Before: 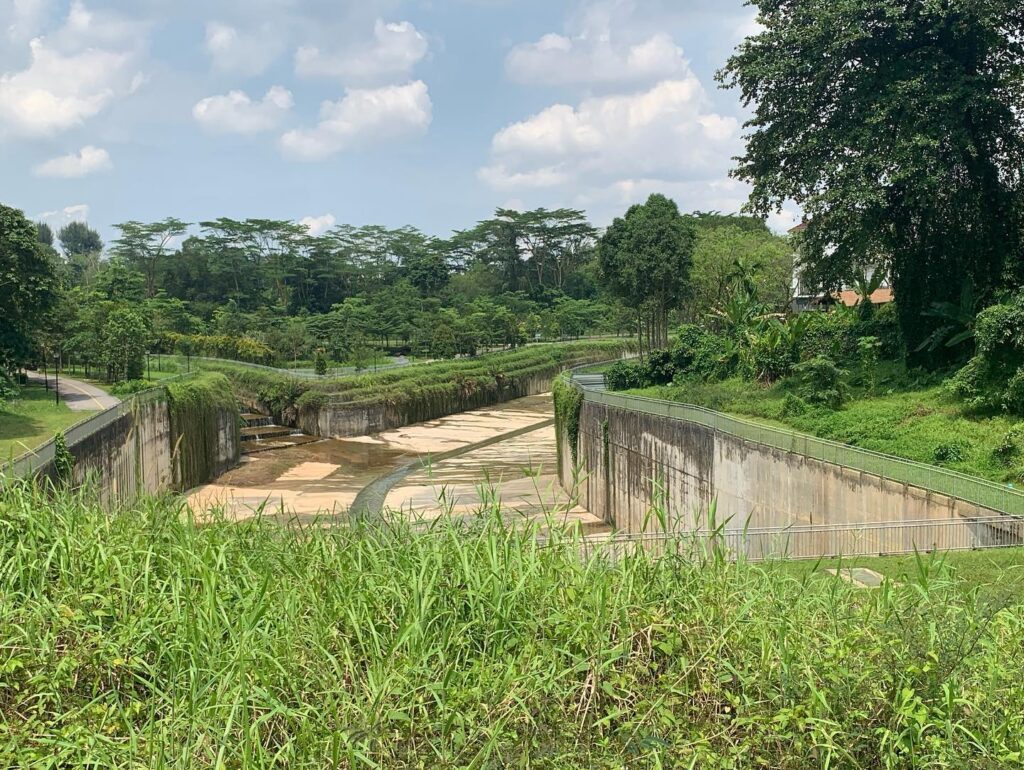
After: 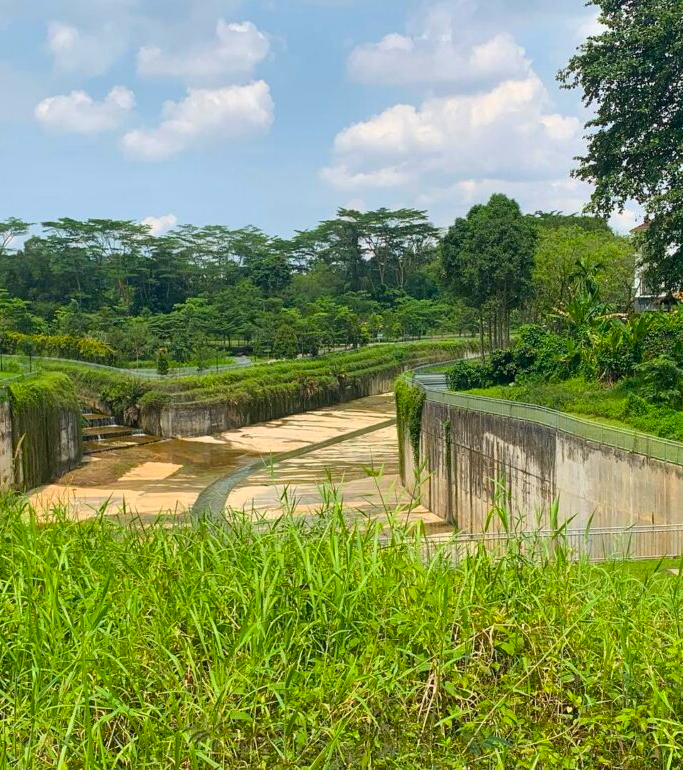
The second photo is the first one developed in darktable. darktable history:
color balance rgb: perceptual saturation grading › global saturation 40%, global vibrance 15%
crop and rotate: left 15.446%, right 17.836%
